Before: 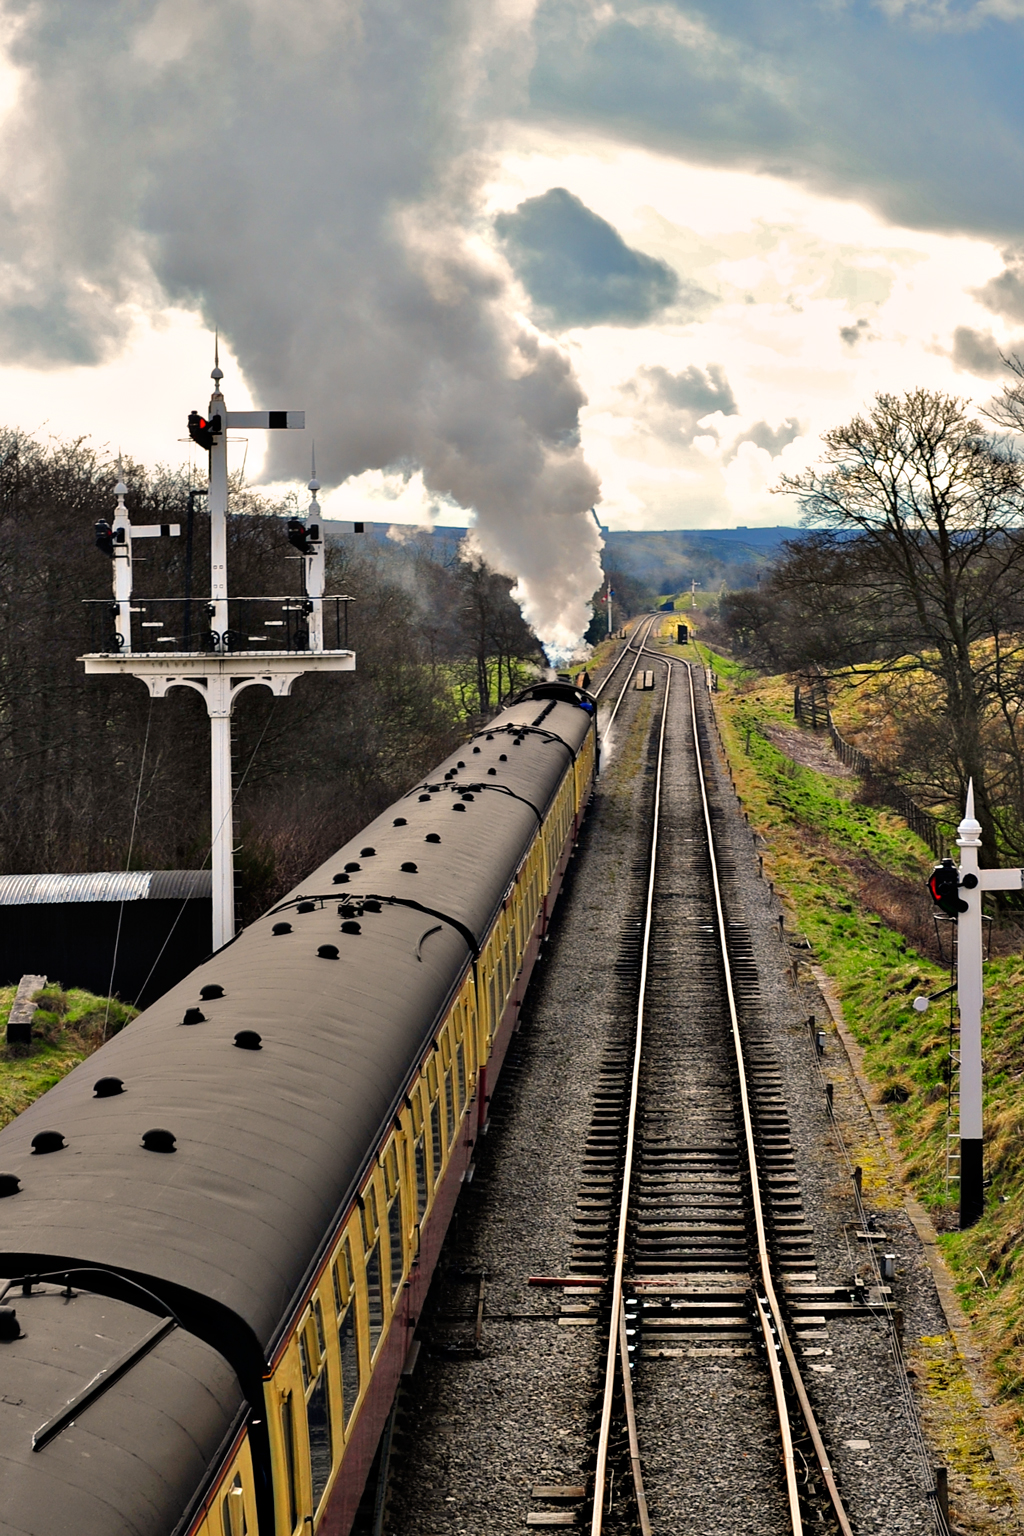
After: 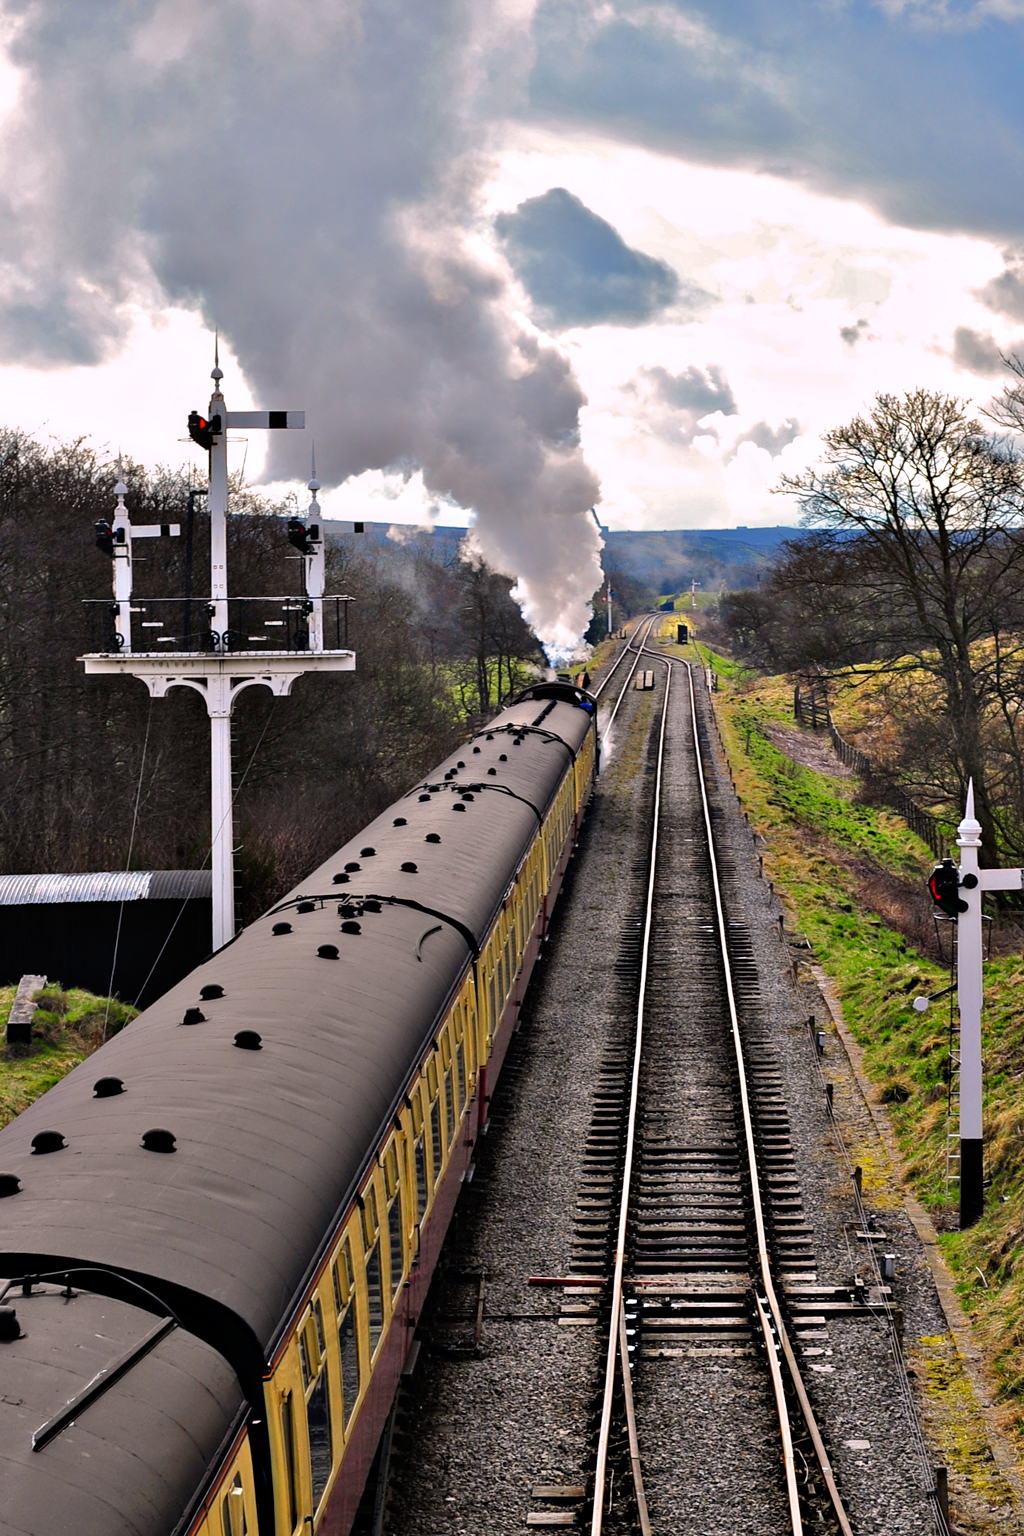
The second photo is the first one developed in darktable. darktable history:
haze removal: strength 0.02, distance 0.25, compatibility mode true, adaptive false
white balance: red 1.004, blue 1.096
